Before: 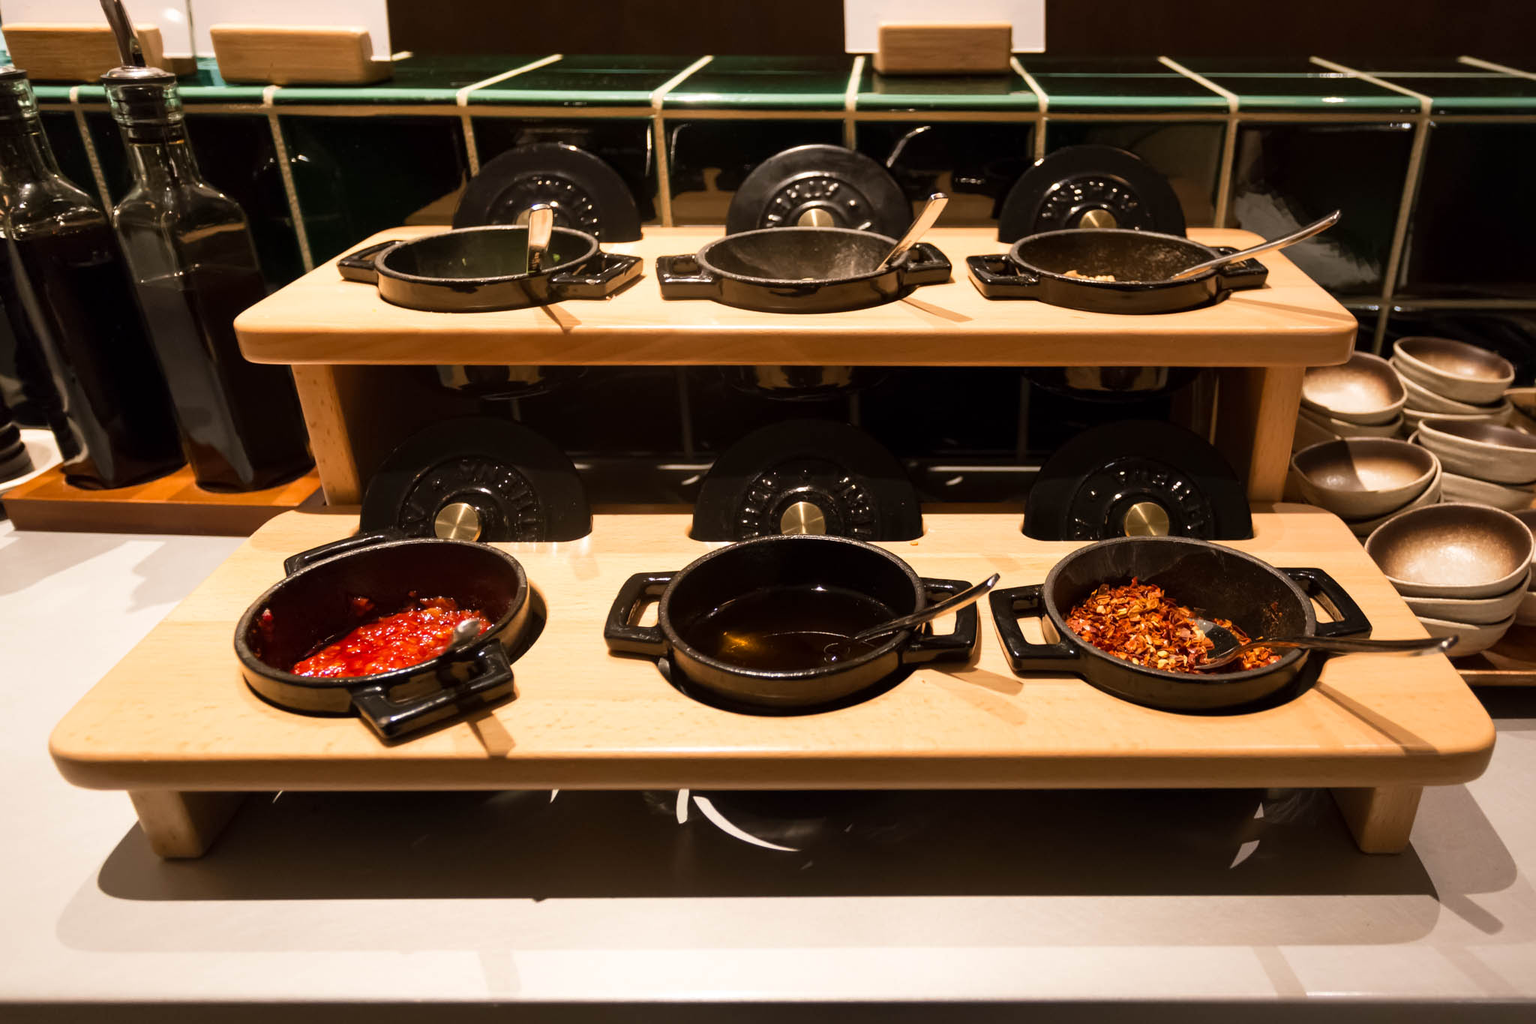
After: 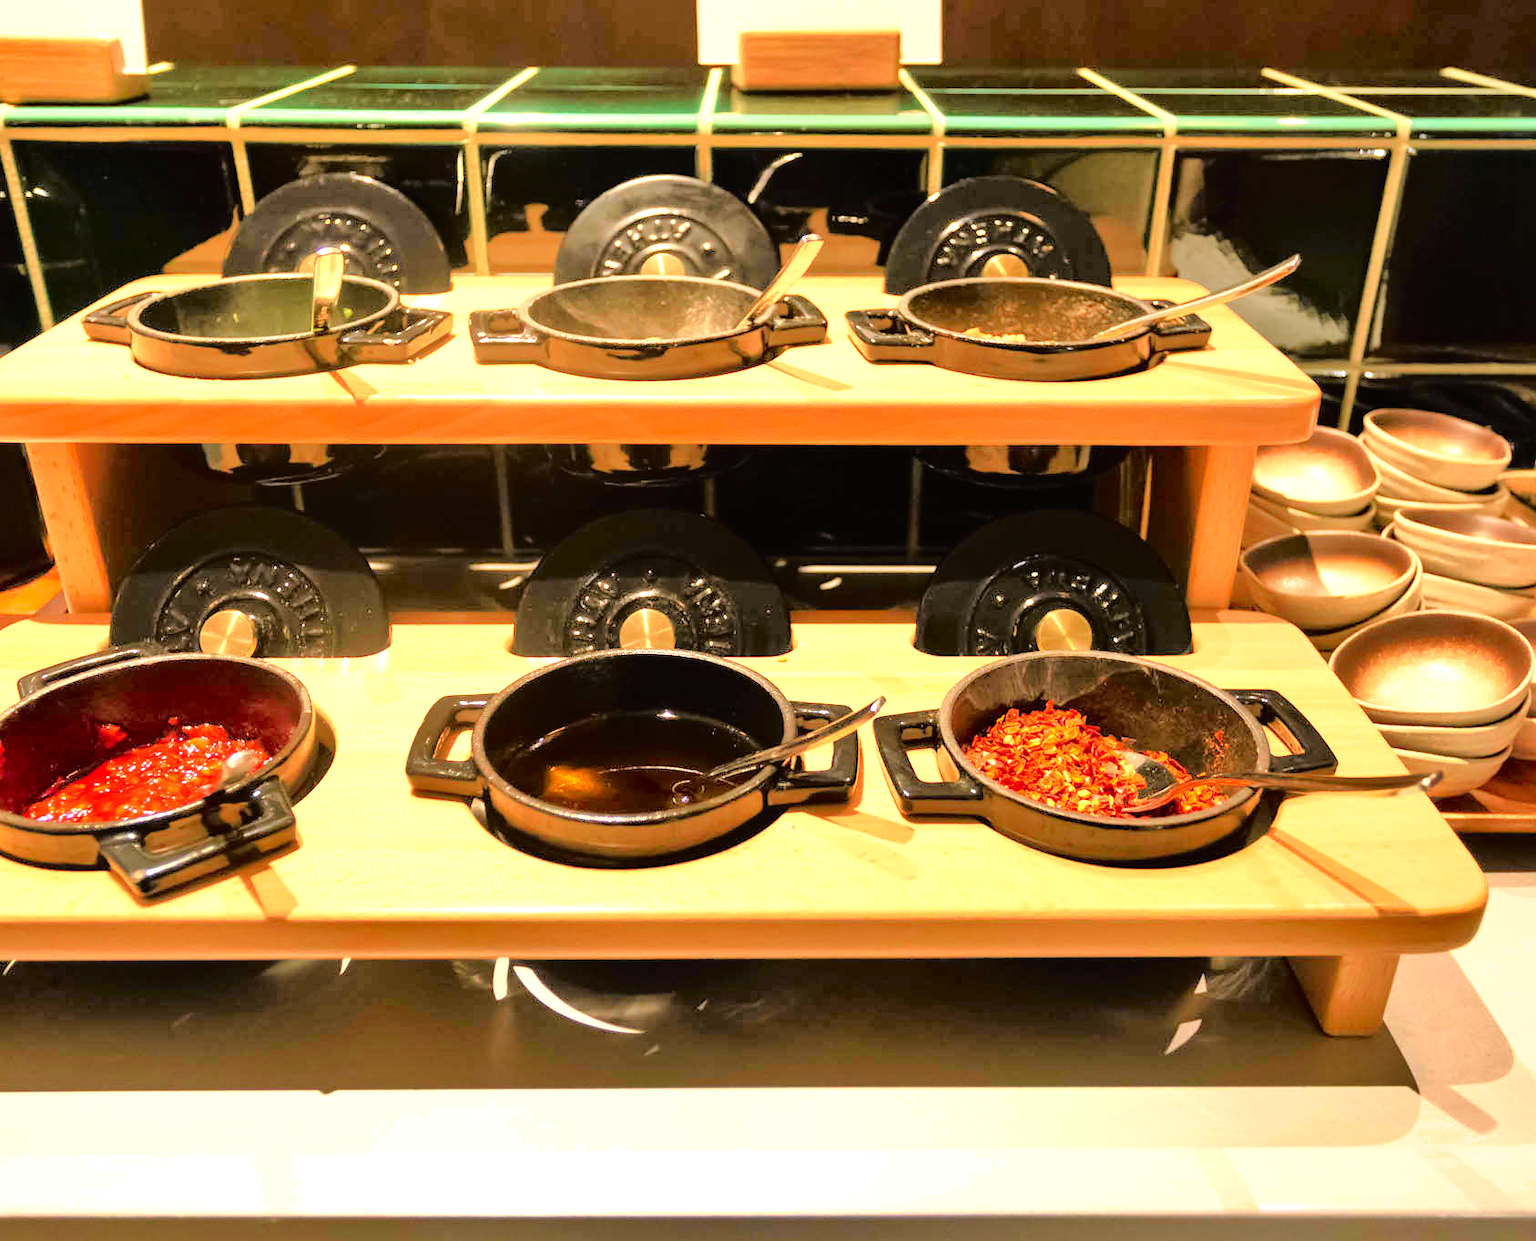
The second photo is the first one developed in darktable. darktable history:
exposure: black level correction 0, exposure 1.2 EV, compensate exposure bias true, compensate highlight preservation false
tone equalizer: -7 EV 0.15 EV, -6 EV 0.6 EV, -5 EV 1.15 EV, -4 EV 1.33 EV, -3 EV 1.15 EV, -2 EV 0.6 EV, -1 EV 0.15 EV, mask exposure compensation -0.5 EV
shadows and highlights: shadows 25, highlights -48, soften with gaussian
tone curve: curves: ch0 [(0, 0.008) (0.107, 0.091) (0.278, 0.351) (0.457, 0.562) (0.628, 0.738) (0.839, 0.909) (0.998, 0.978)]; ch1 [(0, 0) (0.437, 0.408) (0.474, 0.479) (0.502, 0.5) (0.527, 0.519) (0.561, 0.575) (0.608, 0.665) (0.669, 0.748) (0.859, 0.899) (1, 1)]; ch2 [(0, 0) (0.33, 0.301) (0.421, 0.443) (0.473, 0.498) (0.502, 0.504) (0.522, 0.527) (0.549, 0.583) (0.644, 0.703) (1, 1)], color space Lab, independent channels, preserve colors none
crop: left 17.582%, bottom 0.031%
